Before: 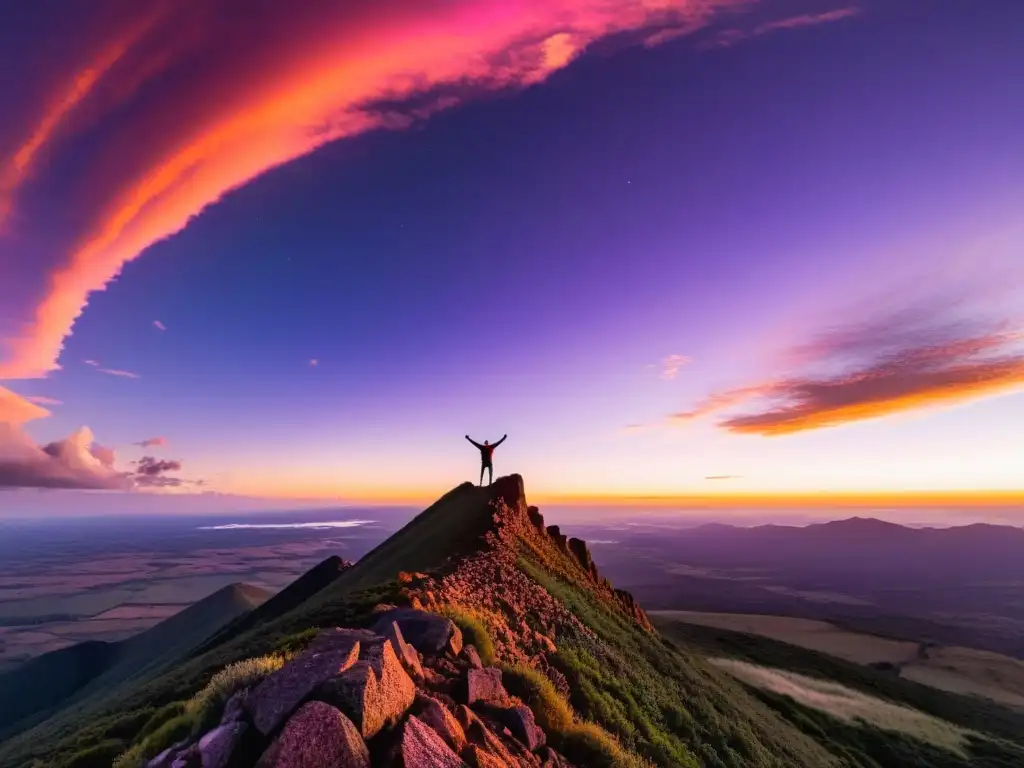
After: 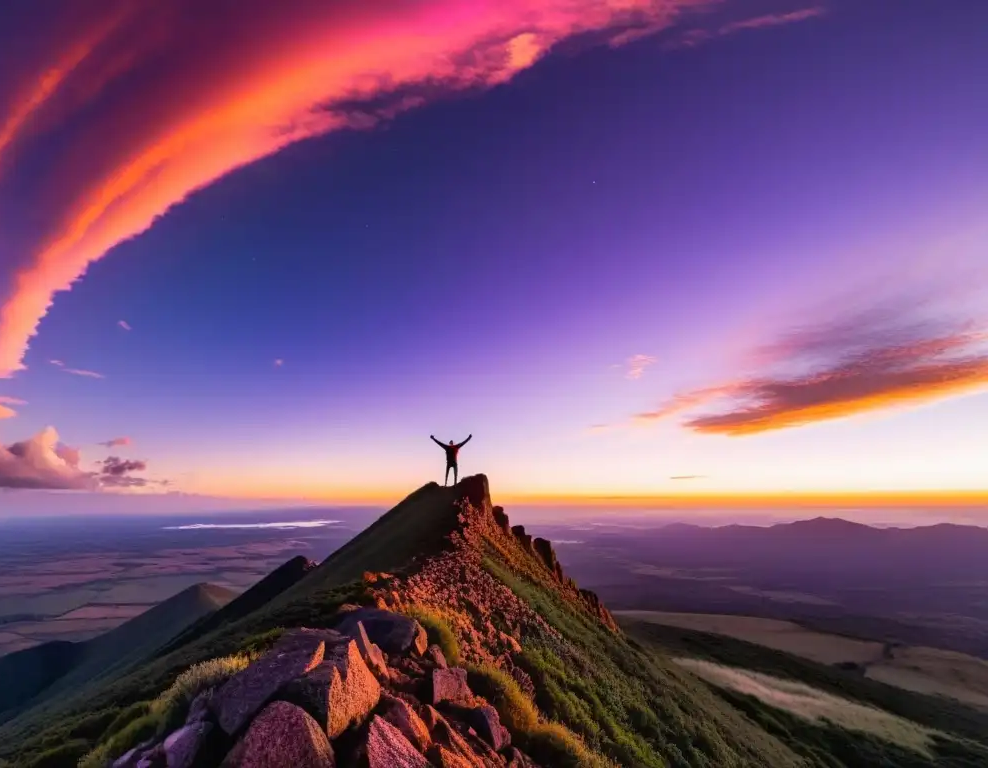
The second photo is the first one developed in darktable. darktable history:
crop and rotate: left 3.472%
